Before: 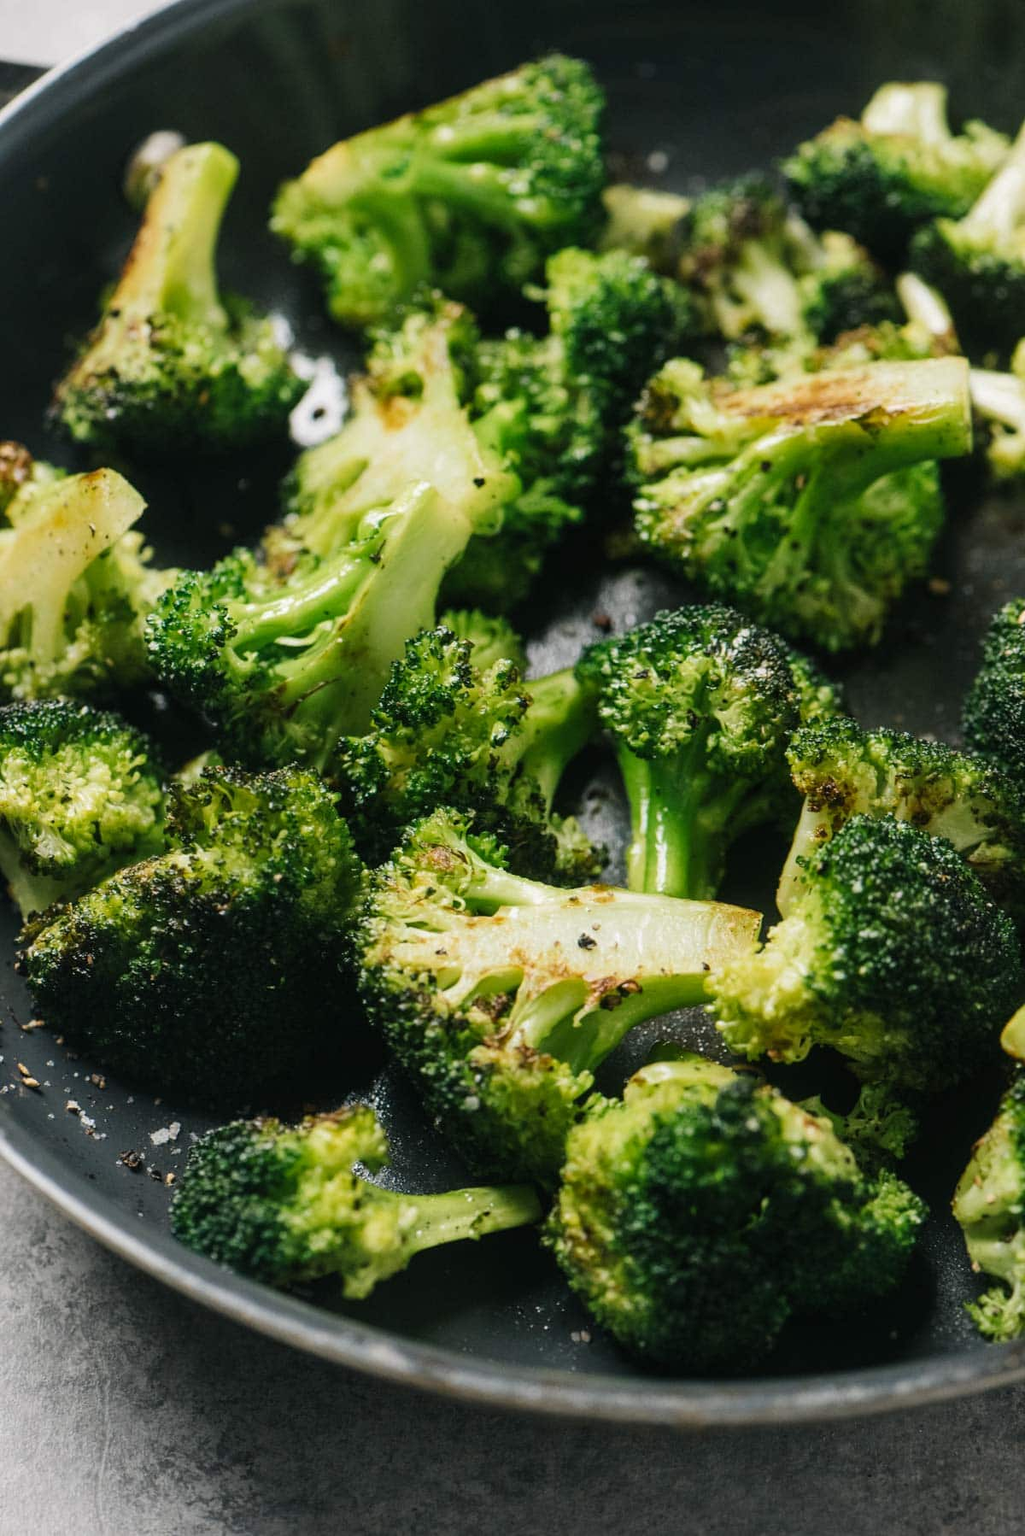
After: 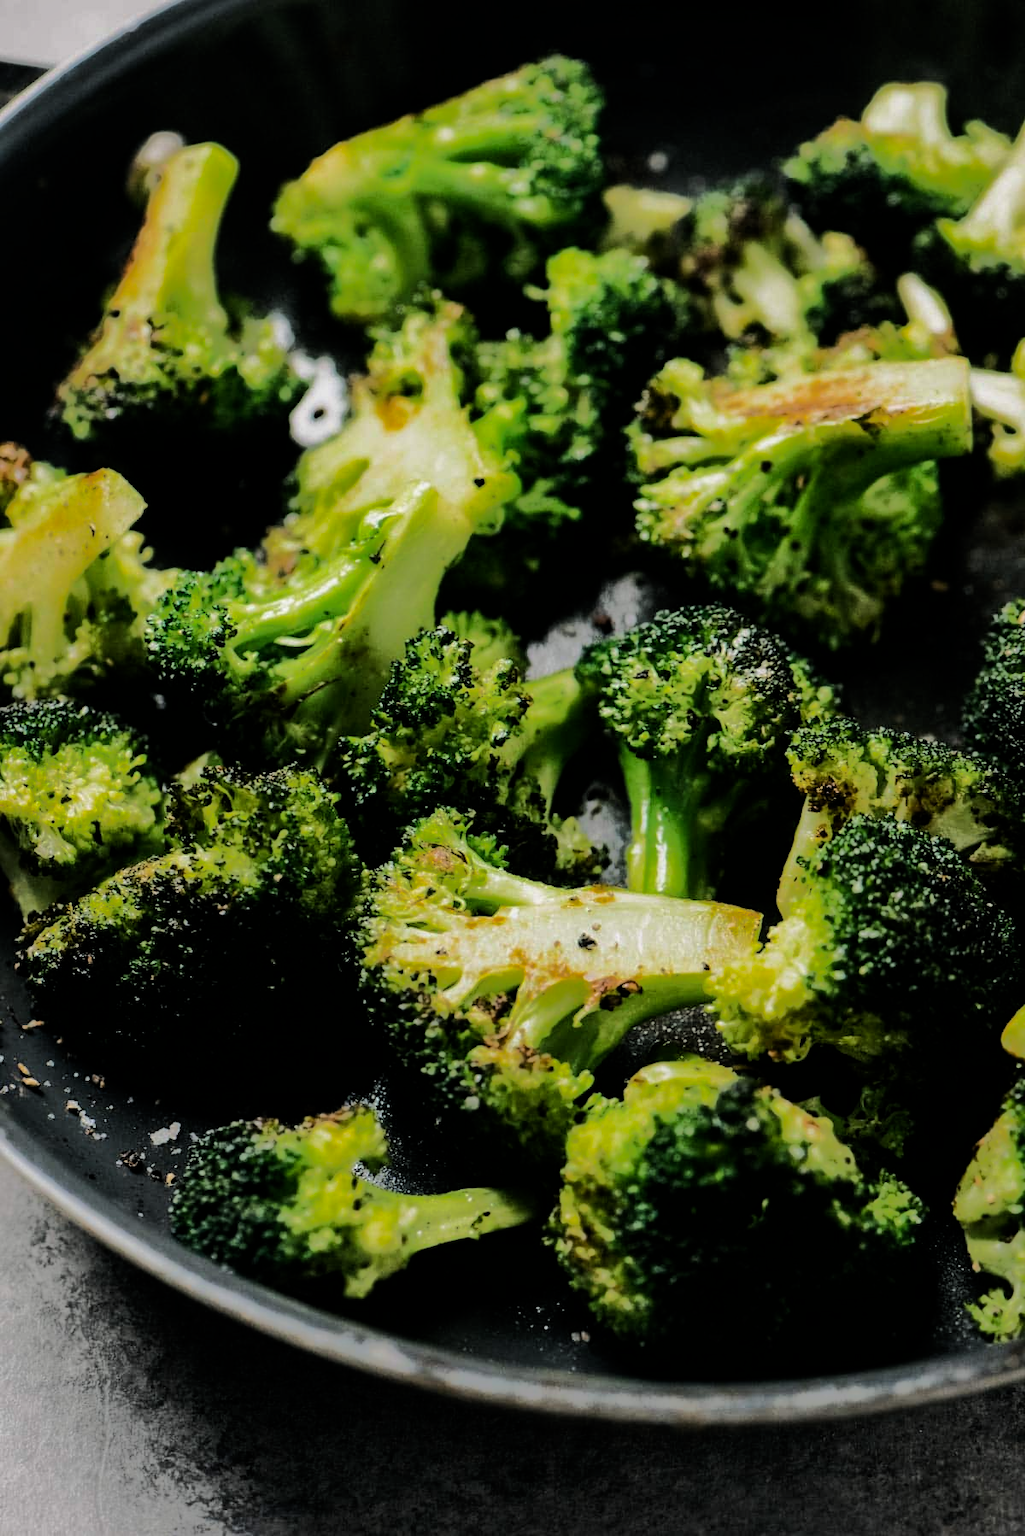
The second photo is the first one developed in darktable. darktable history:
shadows and highlights: shadows -19.55, highlights -73.72
tone equalizer: -8 EV -0.445 EV, -7 EV -0.398 EV, -6 EV -0.34 EV, -5 EV -0.253 EV, -3 EV 0.215 EV, -2 EV 0.347 EV, -1 EV 0.387 EV, +0 EV 0.394 EV, edges refinement/feathering 500, mask exposure compensation -1.57 EV, preserve details no
filmic rgb: black relative exposure -16 EV, white relative exposure 6.28 EV, hardness 5.06, contrast 1.348, iterations of high-quality reconstruction 0
